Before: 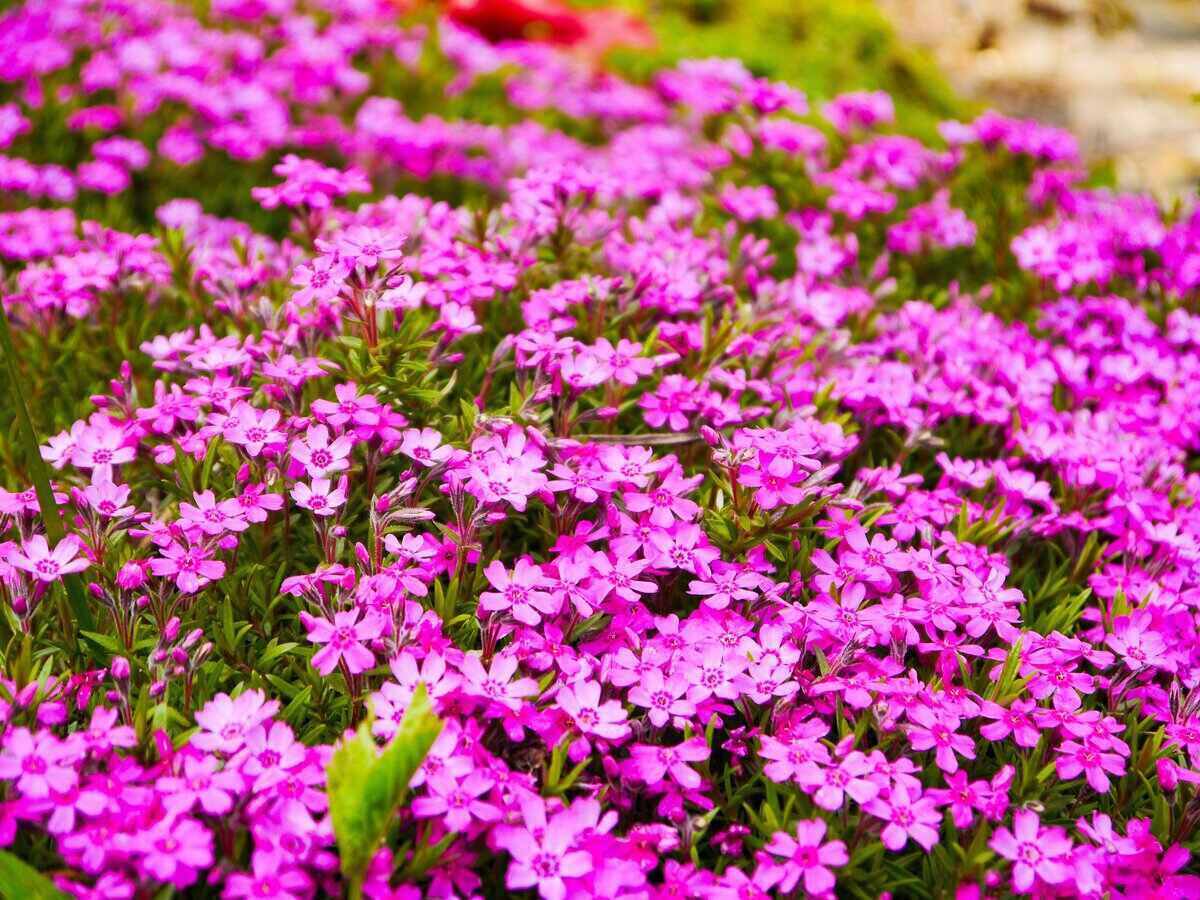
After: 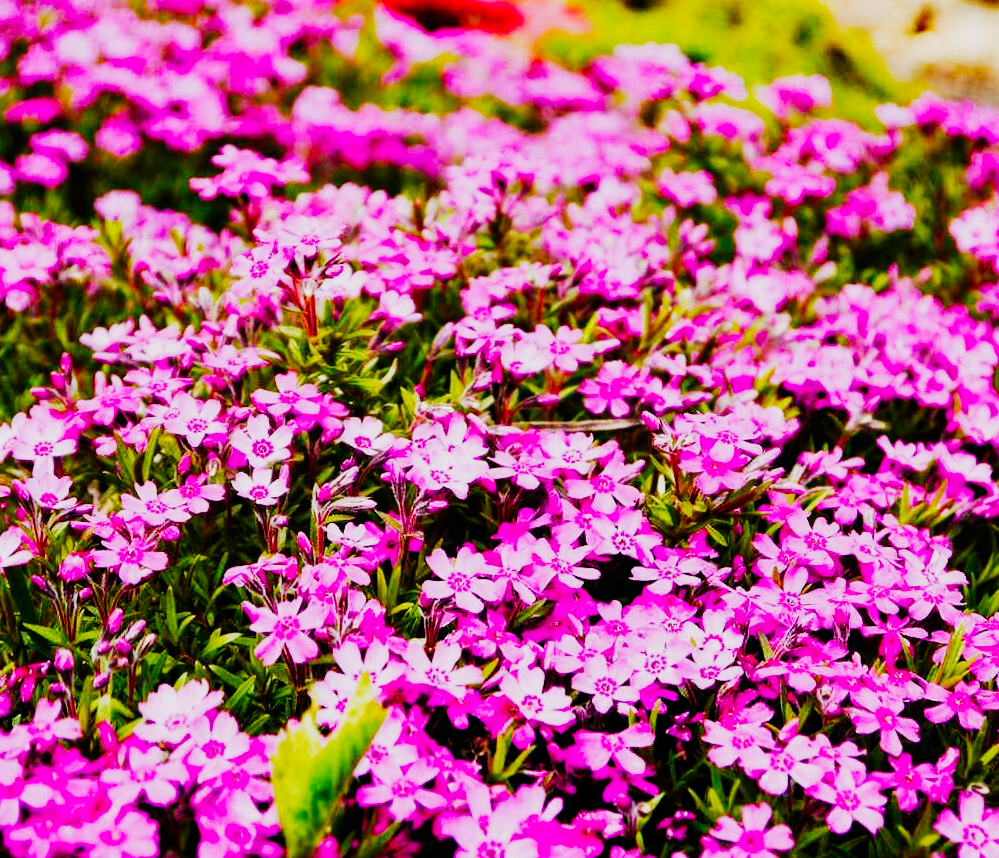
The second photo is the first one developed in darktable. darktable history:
filmic rgb: black relative exposure -7.5 EV, white relative exposure 5 EV, hardness 3.35, contrast 1.299, preserve chrominance no, color science v5 (2021), contrast in shadows safe, contrast in highlights safe
tone curve: curves: ch0 [(0, 0) (0.003, 0.004) (0.011, 0.006) (0.025, 0.011) (0.044, 0.017) (0.069, 0.029) (0.1, 0.047) (0.136, 0.07) (0.177, 0.121) (0.224, 0.182) (0.277, 0.257) (0.335, 0.342) (0.399, 0.432) (0.468, 0.526) (0.543, 0.621) (0.623, 0.711) (0.709, 0.792) (0.801, 0.87) (0.898, 0.951) (1, 1)], preserve colors none
contrast equalizer: y [[0.528 ×6], [0.514 ×6], [0.362 ×6], [0 ×6], [0 ×6]]
crop and rotate: angle 0.626°, left 4.272%, top 0.807%, right 11.234%, bottom 2.442%
